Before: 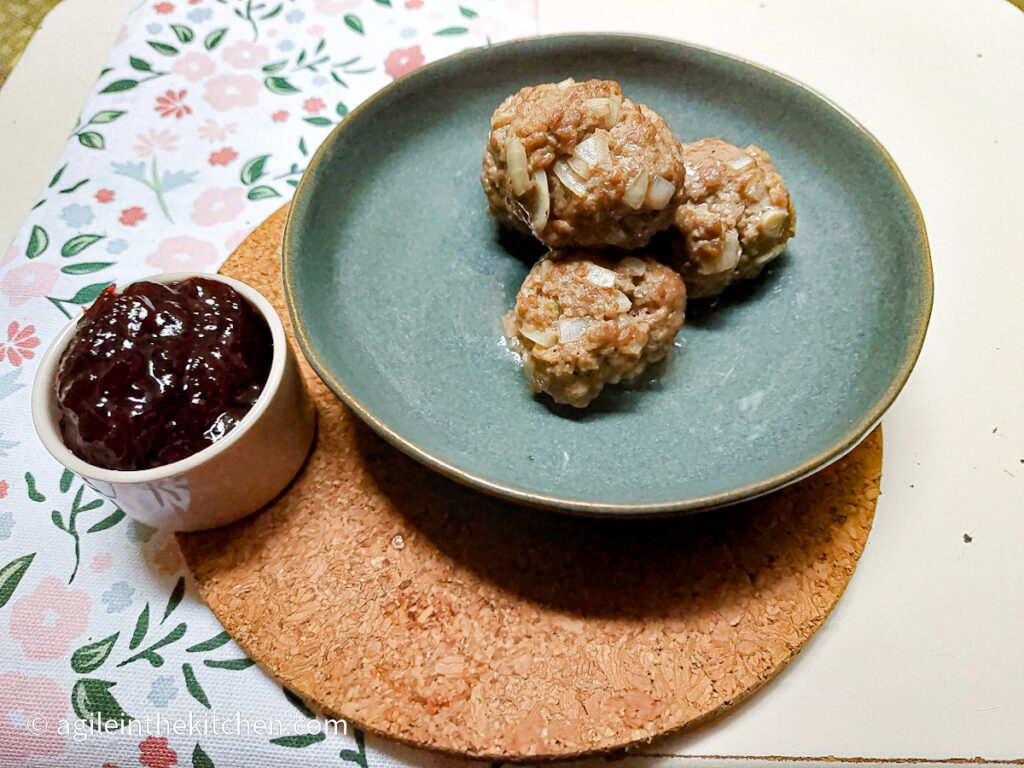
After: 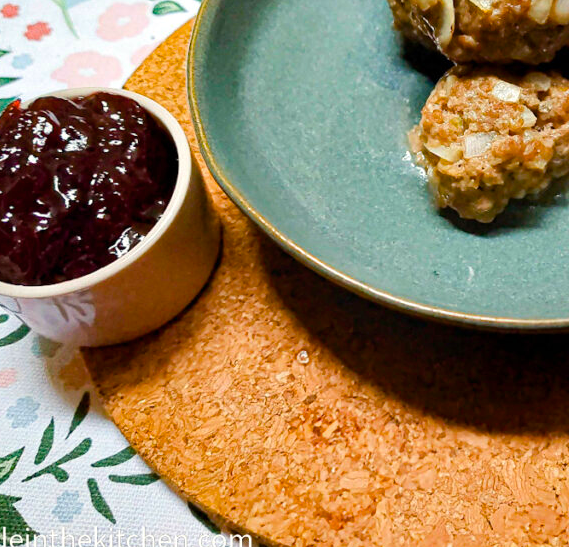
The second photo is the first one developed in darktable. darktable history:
color balance rgb: highlights gain › luminance 6.001%, highlights gain › chroma 1.338%, highlights gain › hue 87.9°, linear chroma grading › global chroma 33.735%, perceptual saturation grading › global saturation 0.03%, global vibrance 15.923%, saturation formula JzAzBz (2021)
crop: left 9.282%, top 24.107%, right 35.126%, bottom 4.66%
